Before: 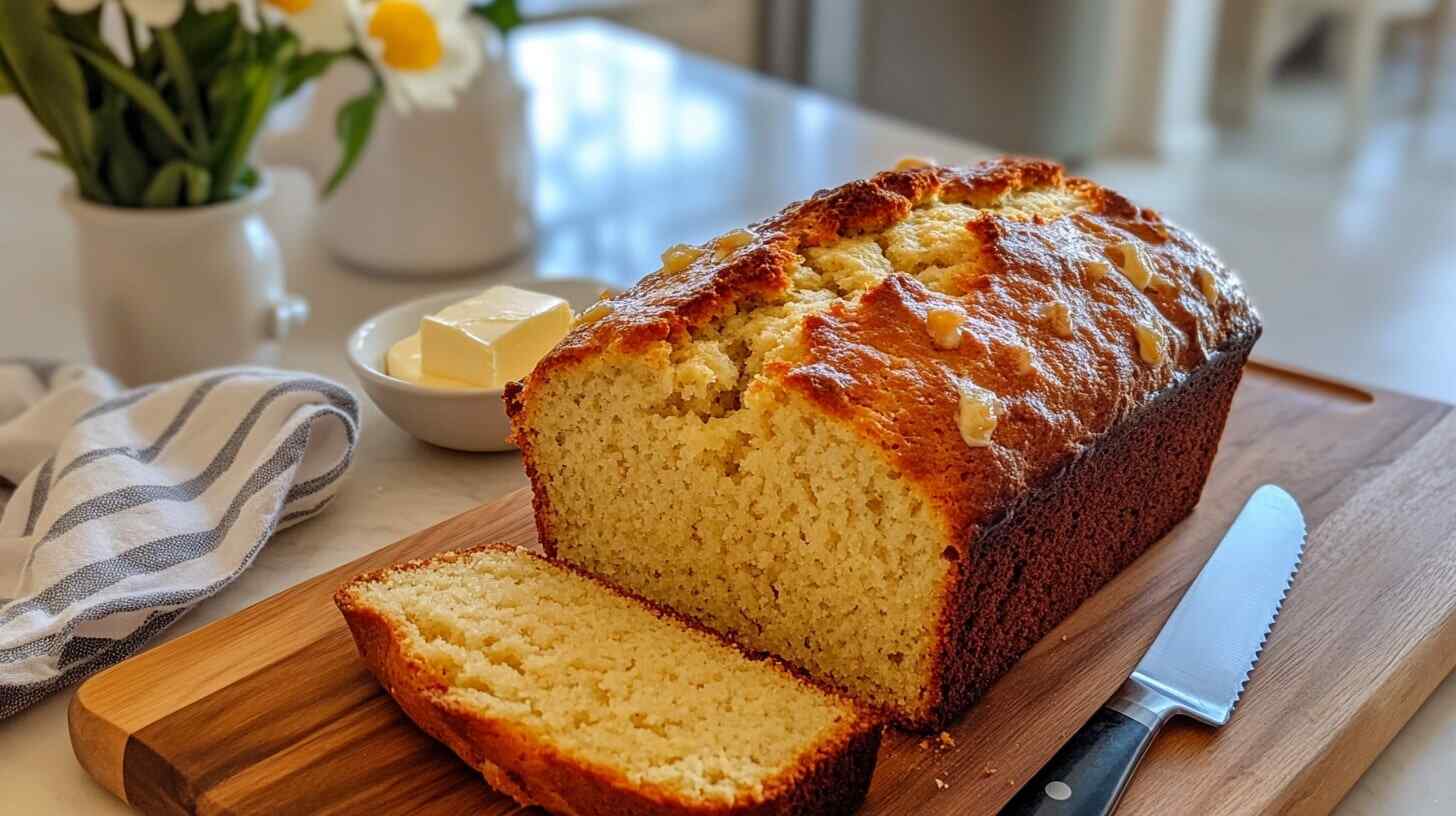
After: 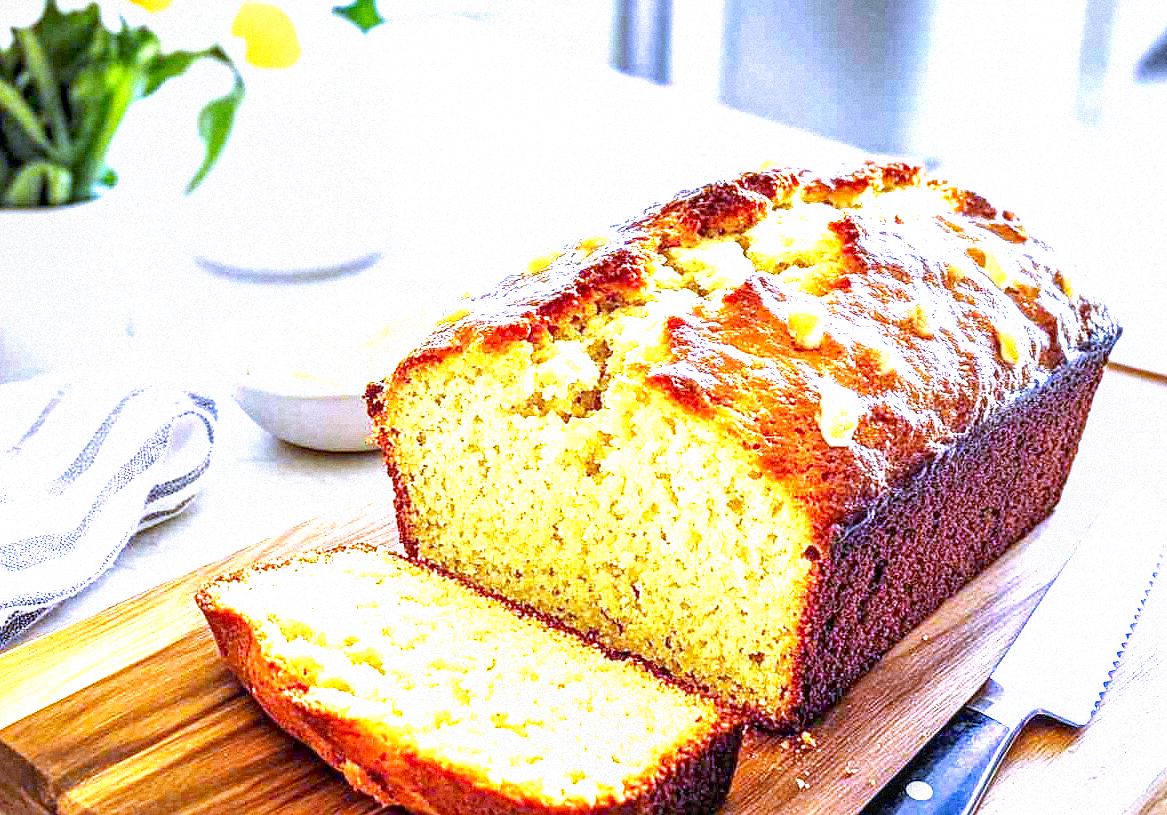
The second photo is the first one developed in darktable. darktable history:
crop and rotate: left 9.597%, right 10.195%
exposure: black level correction 0.001, exposure 1.84 EV, compensate highlight preservation false
local contrast: detail 130%
sharpen: radius 1, threshold 1
tone curve: curves: ch0 [(0, 0) (0.003, 0.032) (0.011, 0.036) (0.025, 0.049) (0.044, 0.075) (0.069, 0.112) (0.1, 0.151) (0.136, 0.197) (0.177, 0.241) (0.224, 0.295) (0.277, 0.355) (0.335, 0.429) (0.399, 0.512) (0.468, 0.607) (0.543, 0.702) (0.623, 0.796) (0.709, 0.903) (0.801, 0.987) (0.898, 0.997) (1, 1)], preserve colors none
white balance: red 0.766, blue 1.537
grain: mid-tones bias 0%
